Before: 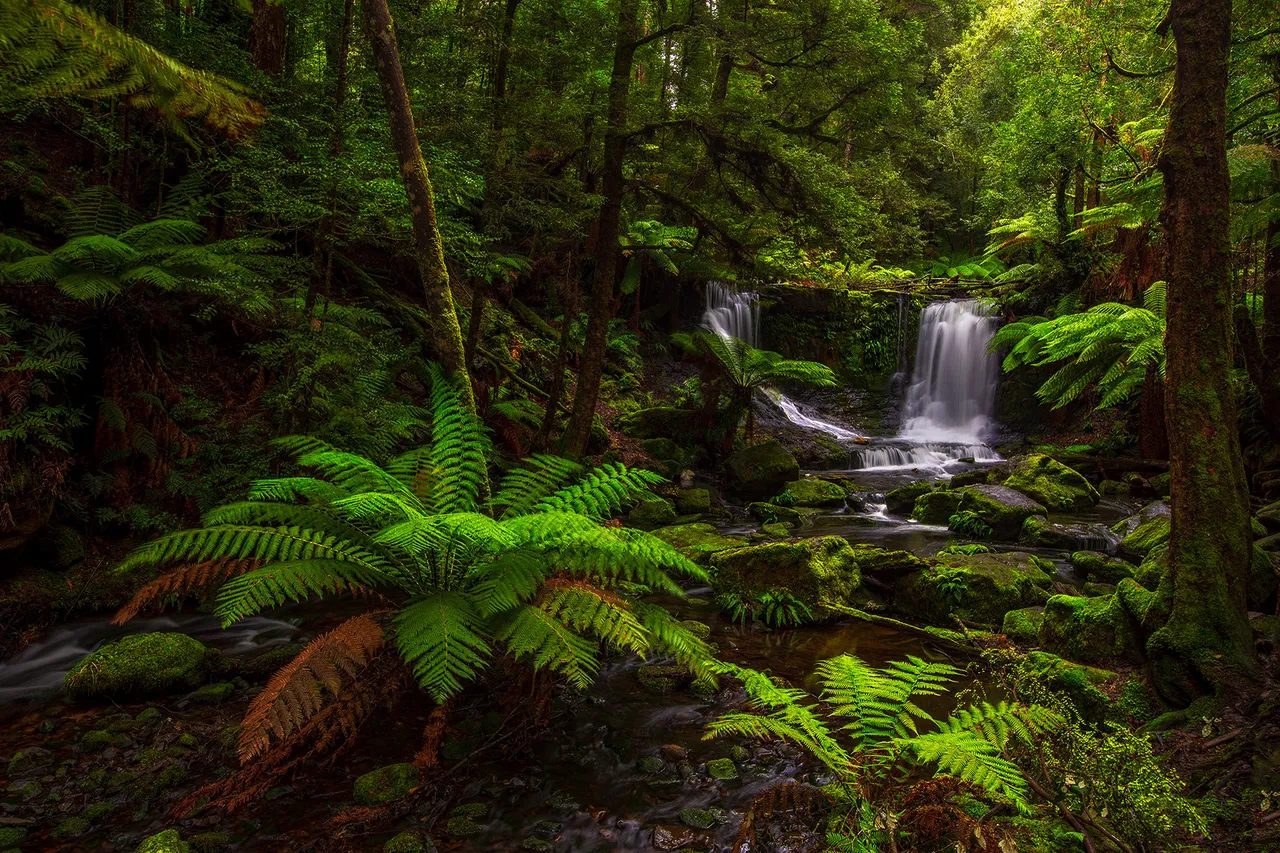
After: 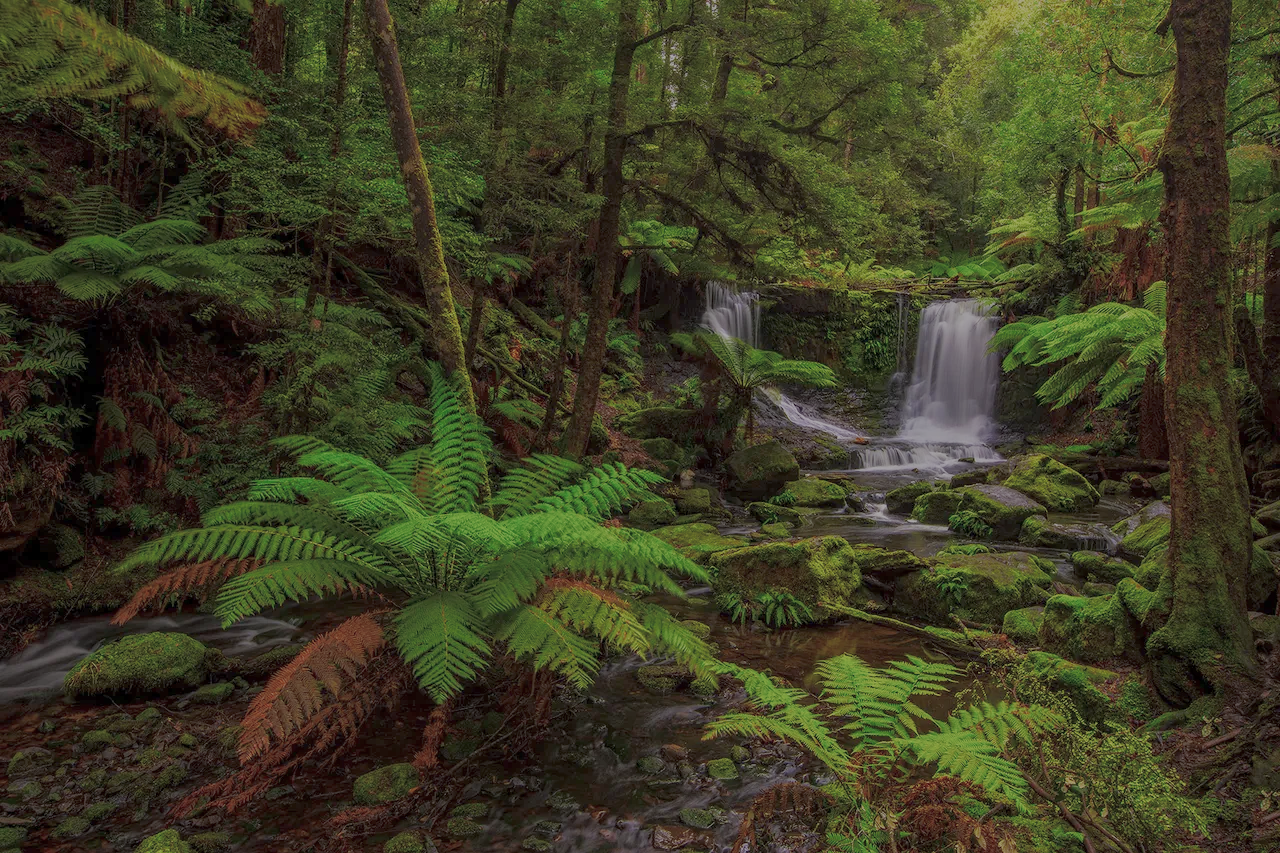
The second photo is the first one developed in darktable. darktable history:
filmic rgb: black relative exposure -13.97 EV, white relative exposure 7.94 EV, hardness 3.74, latitude 49.77%, contrast 0.503
